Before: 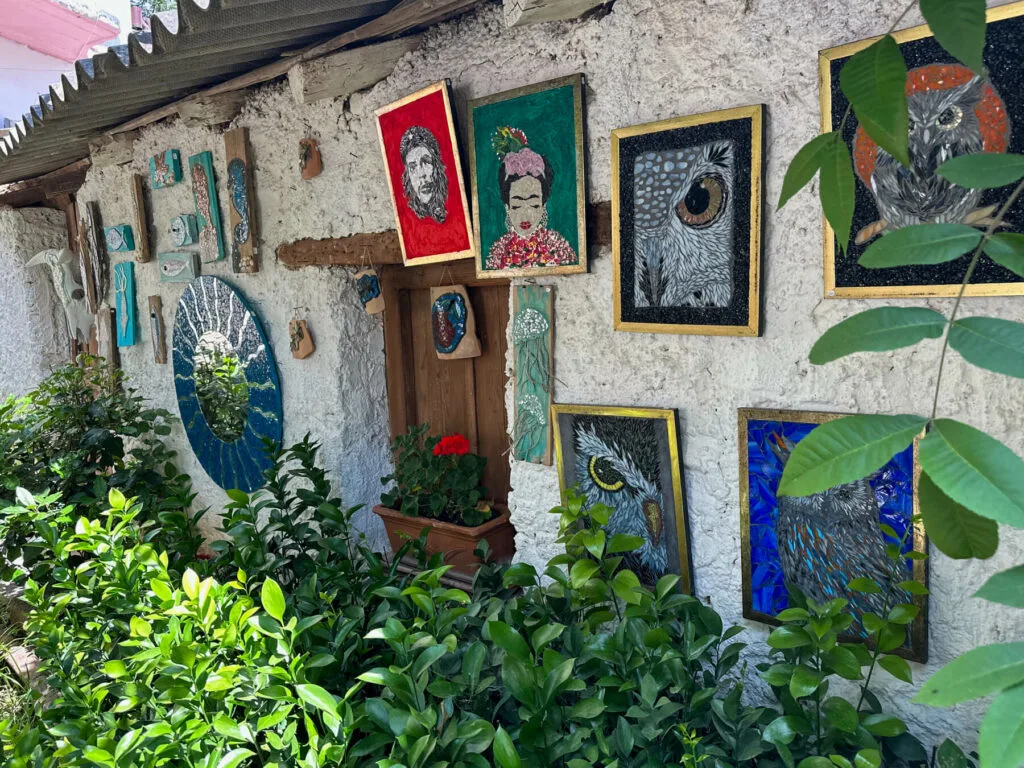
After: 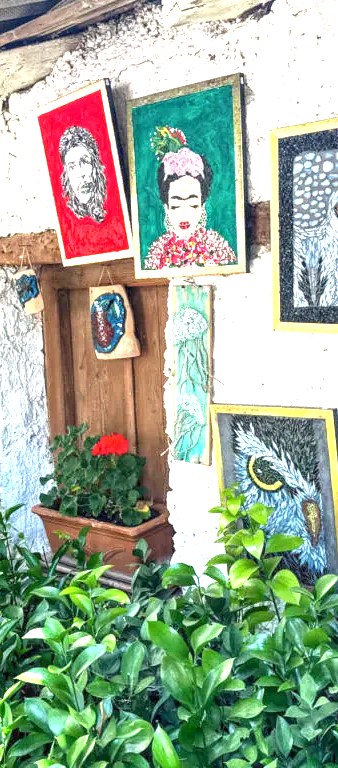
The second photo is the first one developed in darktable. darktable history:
crop: left 33.313%, right 33.619%
exposure: exposure 2.042 EV, compensate highlight preservation false
local contrast: on, module defaults
